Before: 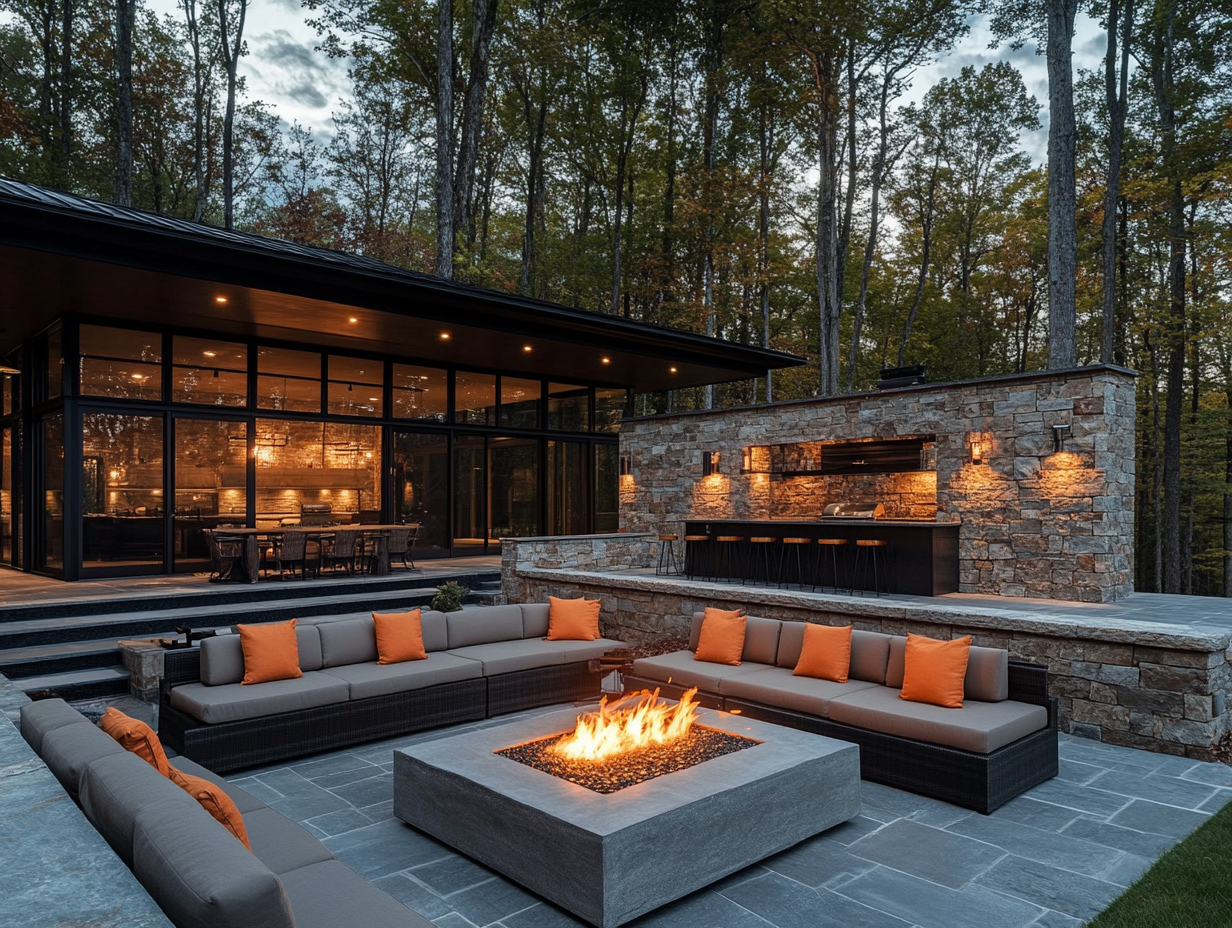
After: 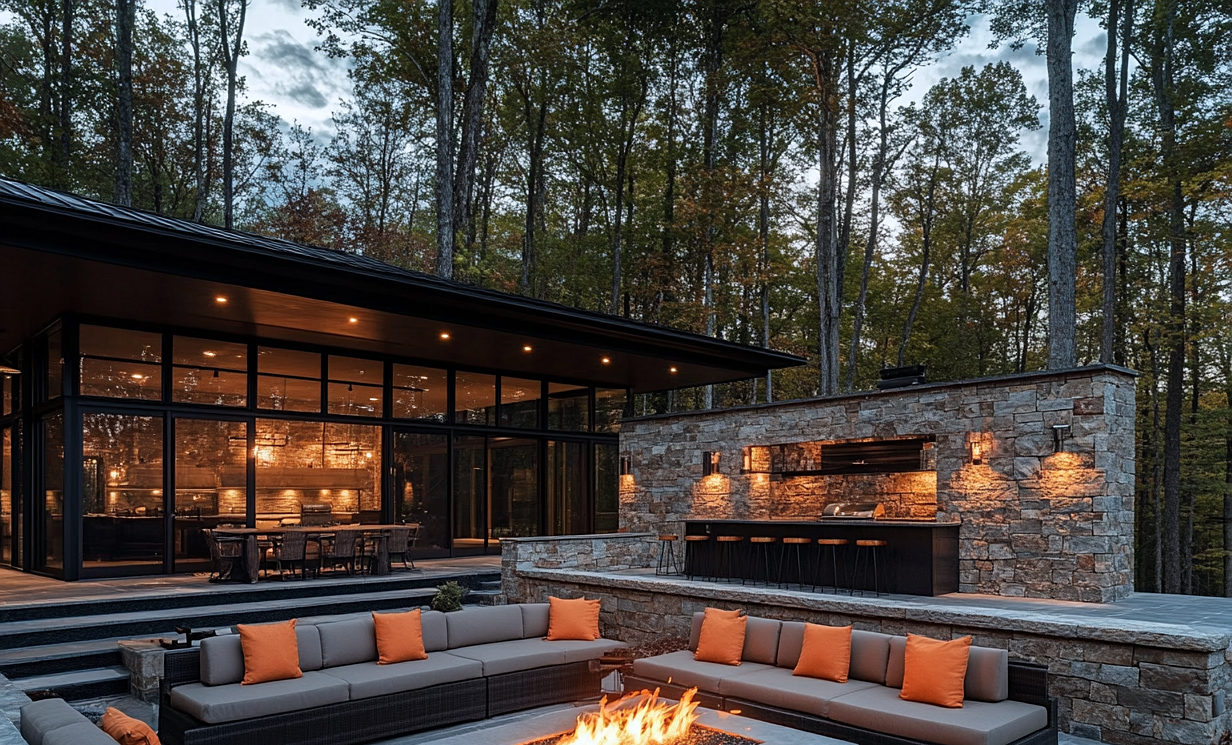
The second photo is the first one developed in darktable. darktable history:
color correction: highlights a* -0.102, highlights b* -5.54, shadows a* -0.126, shadows b* -0.123
sharpen: amount 0.214
crop: bottom 19.637%
